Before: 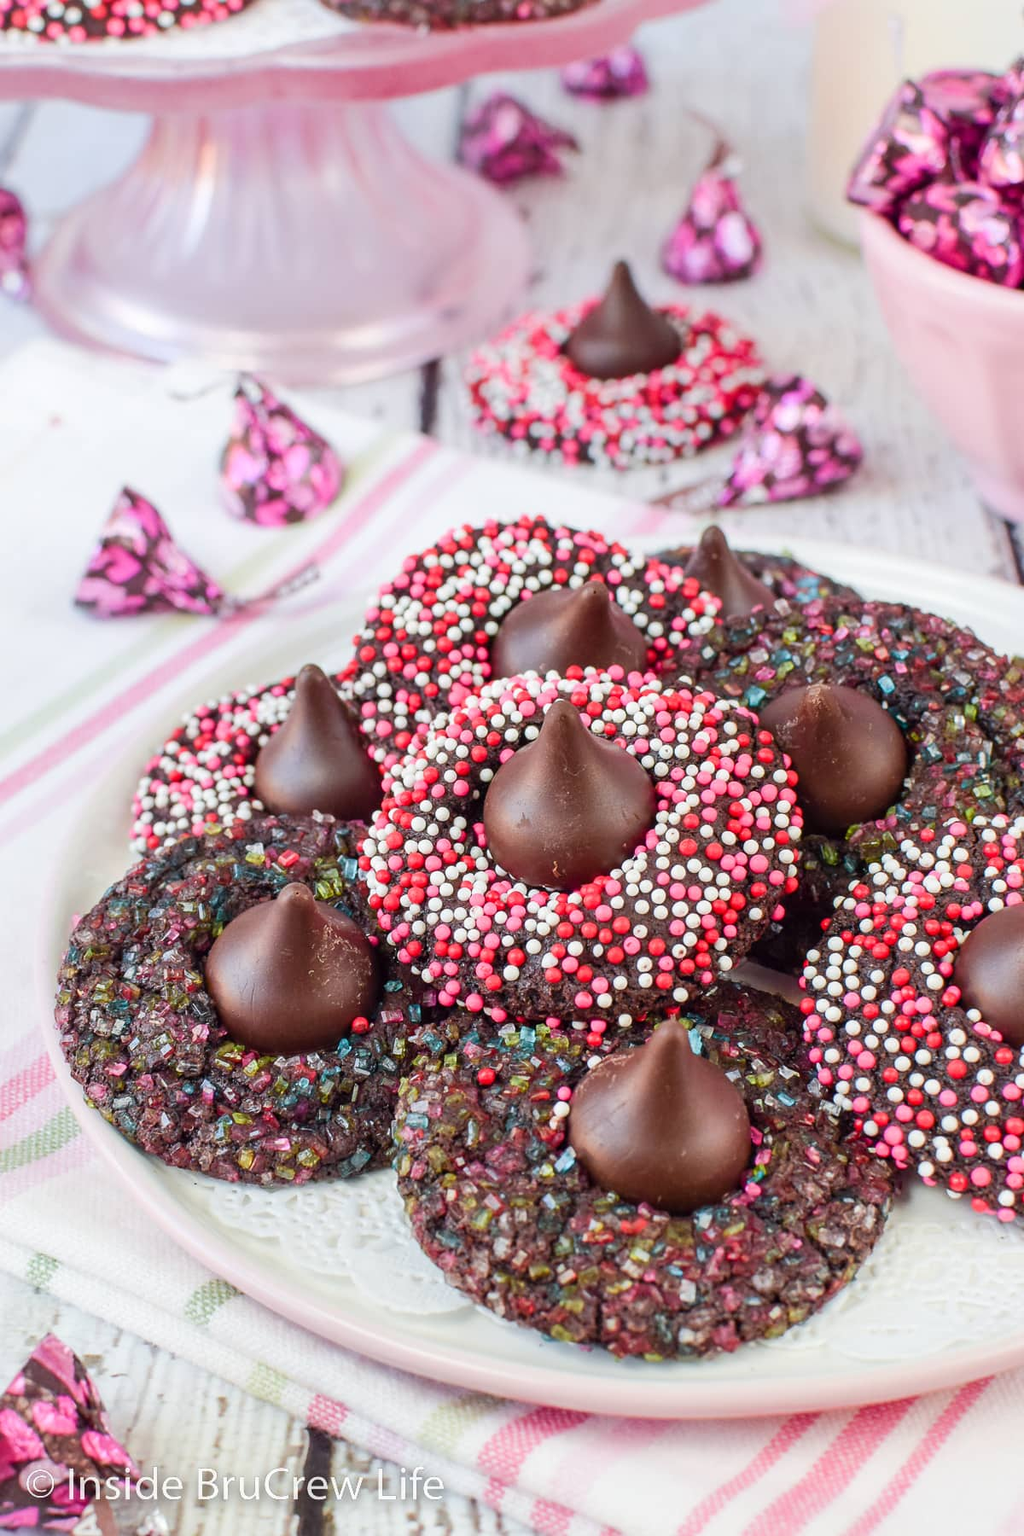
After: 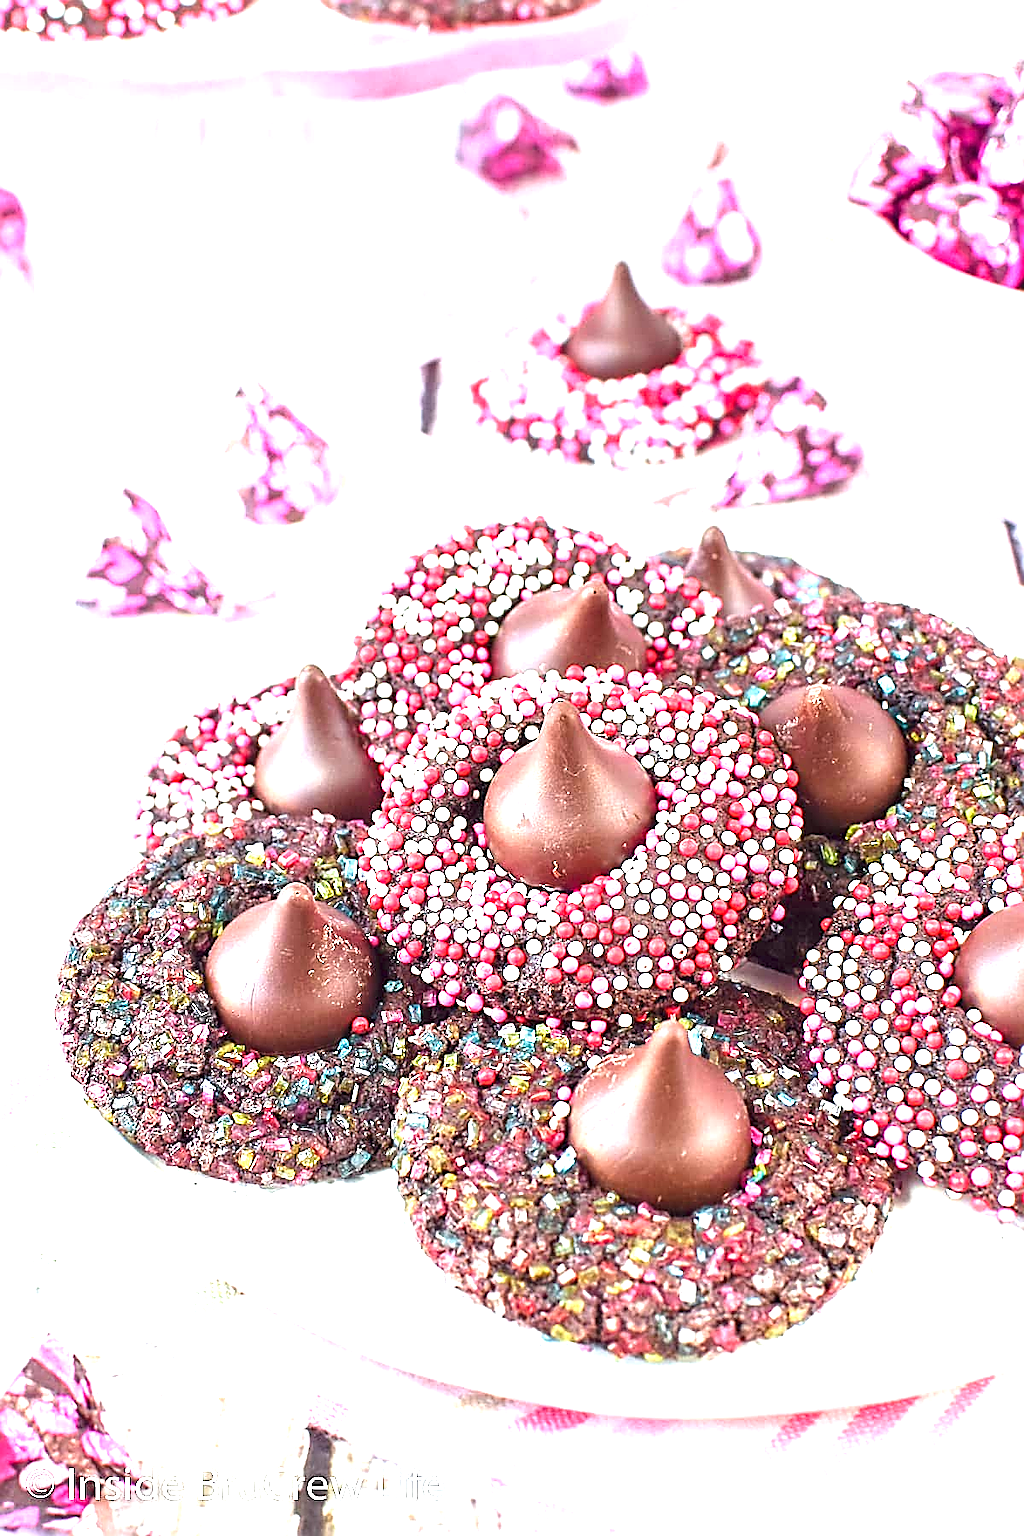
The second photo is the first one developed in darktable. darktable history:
sharpen: radius 1.738, amount 1.287
exposure: black level correction 0, exposure 1.744 EV, compensate highlight preservation false
